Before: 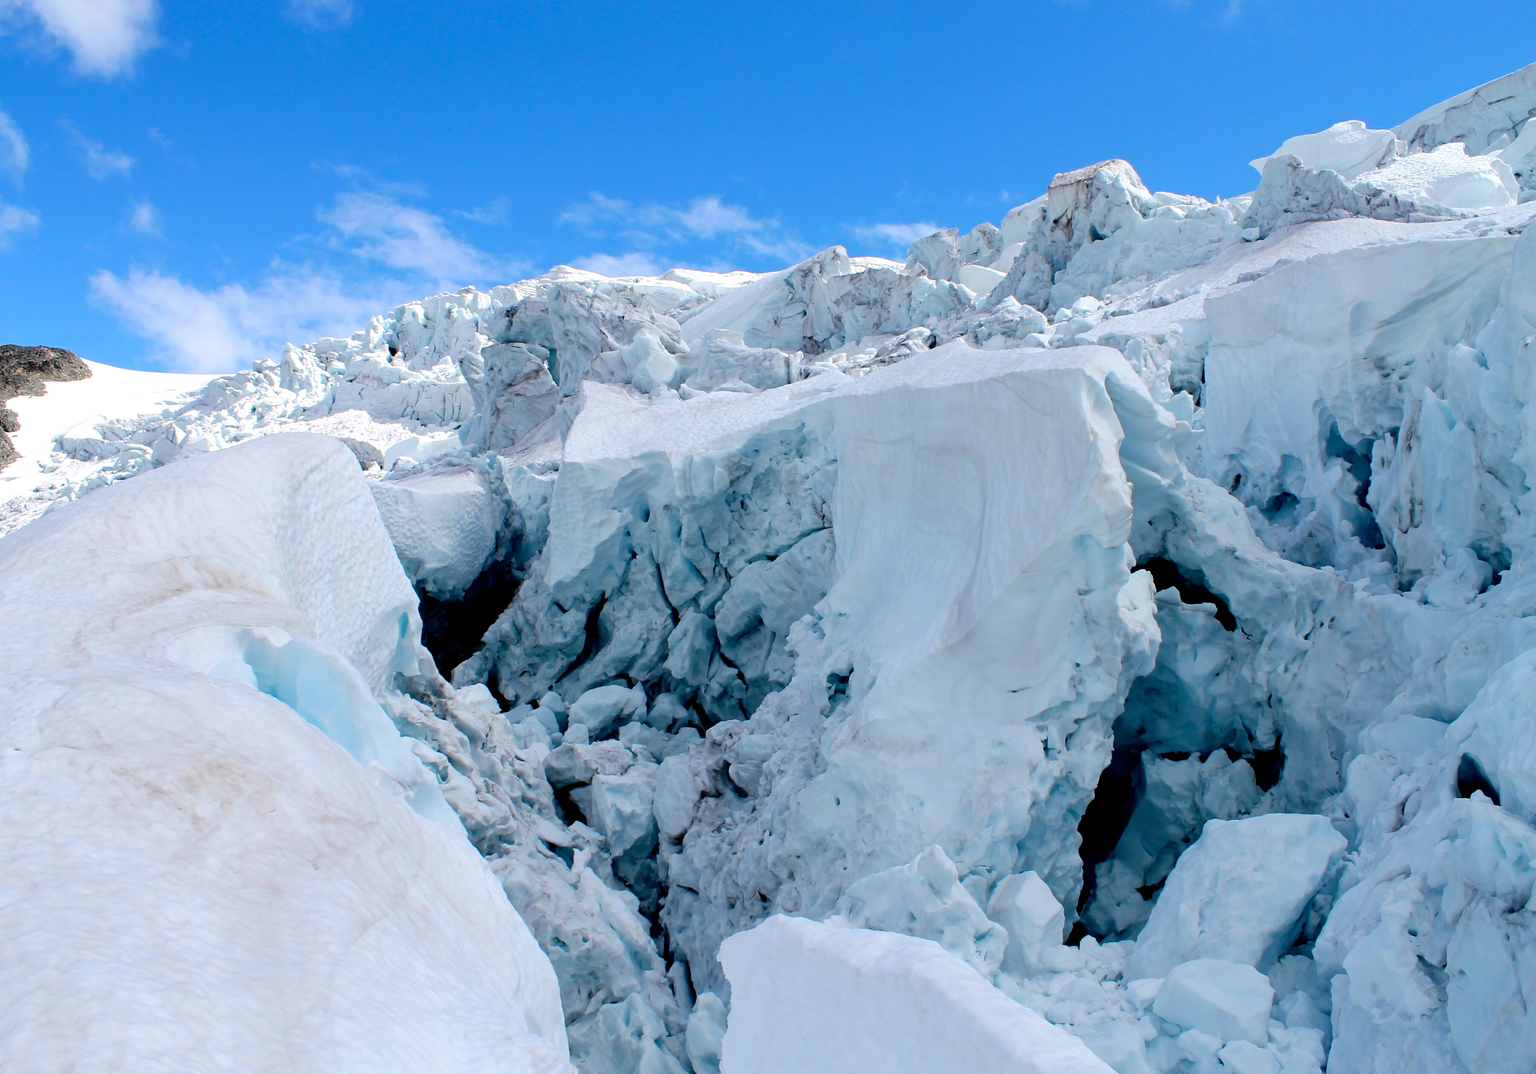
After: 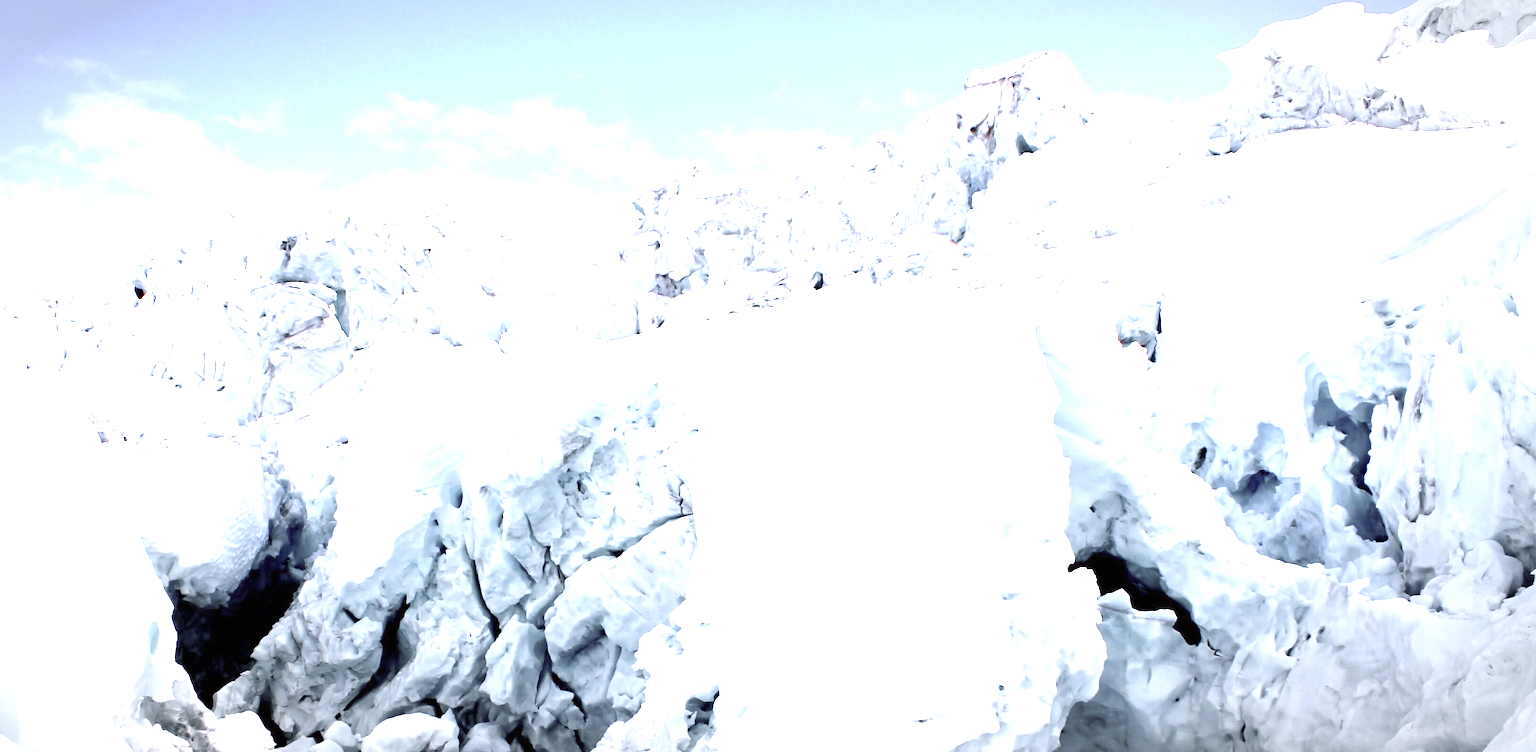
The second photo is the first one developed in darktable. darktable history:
vignetting: automatic ratio true
crop: left 18.38%, top 11.092%, right 2.134%, bottom 33.217%
white balance: red 1.05, blue 1.072
exposure: black level correction 0, exposure 1.975 EV, compensate exposure bias true, compensate highlight preservation false
color zones: curves: ch0 [(0, 0.48) (0.209, 0.398) (0.305, 0.332) (0.429, 0.493) (0.571, 0.5) (0.714, 0.5) (0.857, 0.5) (1, 0.48)]; ch1 [(0, 0.736) (0.143, 0.625) (0.225, 0.371) (0.429, 0.256) (0.571, 0.241) (0.714, 0.213) (0.857, 0.48) (1, 0.736)]; ch2 [(0, 0.448) (0.143, 0.498) (0.286, 0.5) (0.429, 0.5) (0.571, 0.5) (0.714, 0.5) (0.857, 0.5) (1, 0.448)]
